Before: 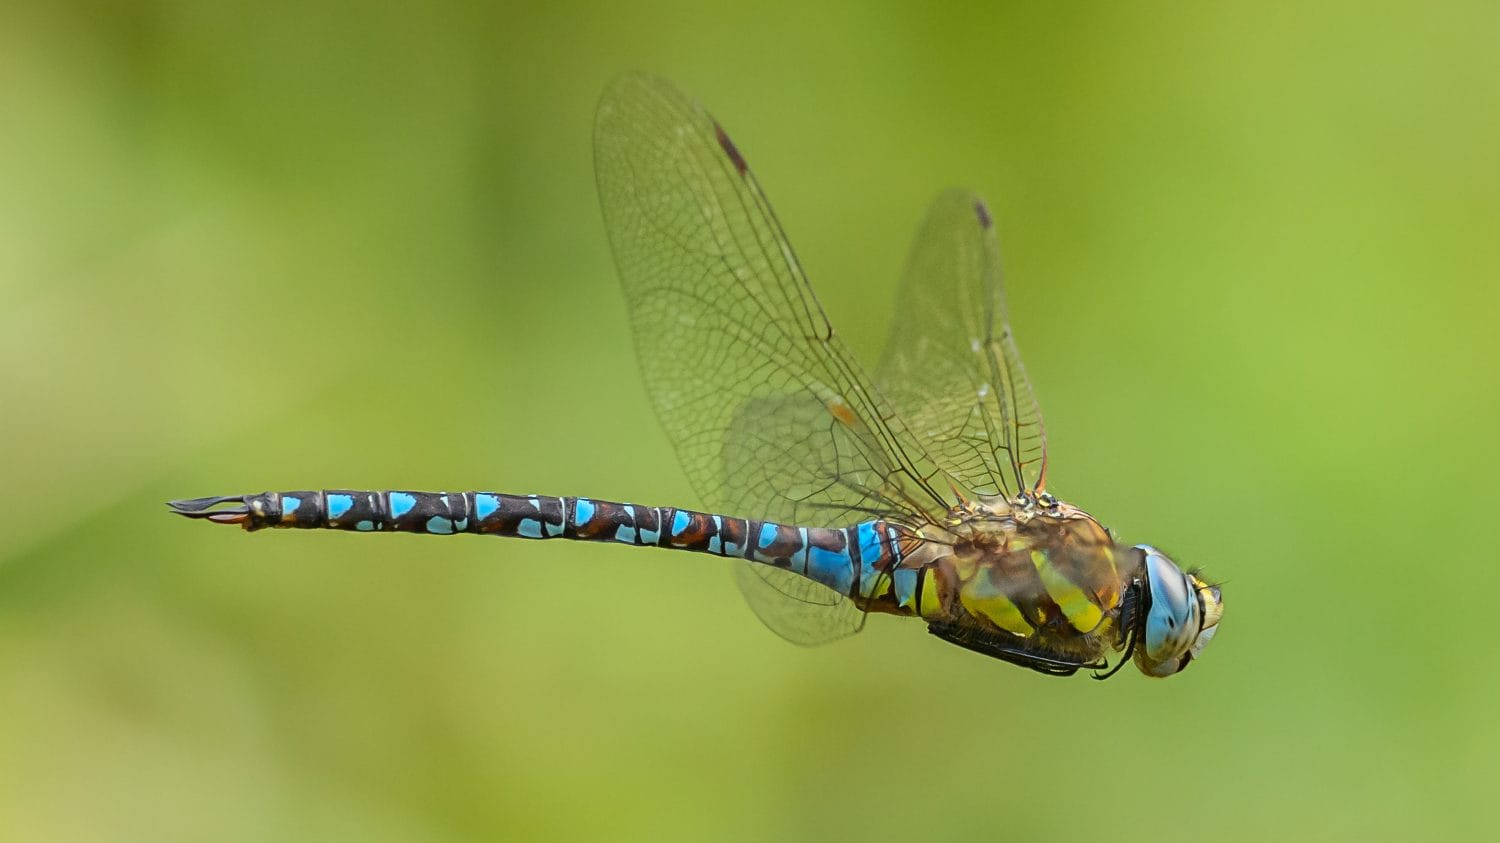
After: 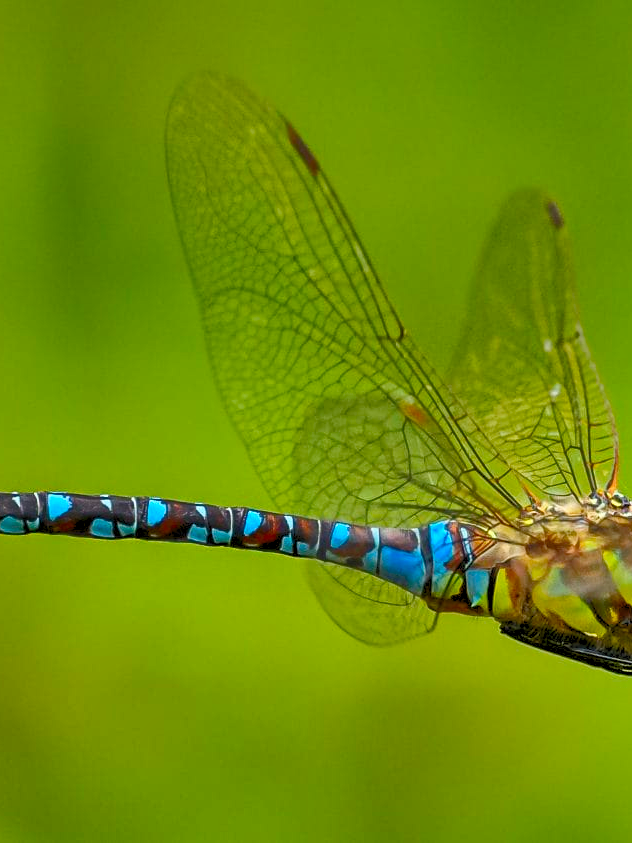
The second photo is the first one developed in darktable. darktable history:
crop: left 28.583%, right 29.231%
tone equalizer: on, module defaults
levels: levels [0.072, 0.414, 0.976]
shadows and highlights: shadows 19.13, highlights -83.41, soften with gaussian
color balance: output saturation 120%
